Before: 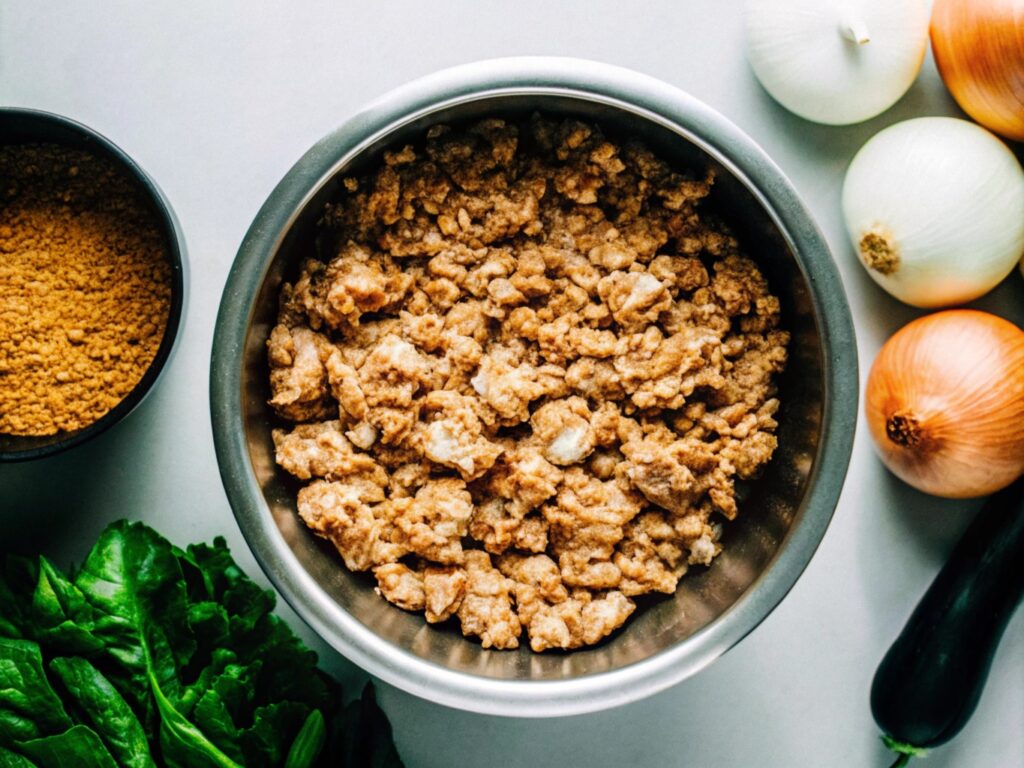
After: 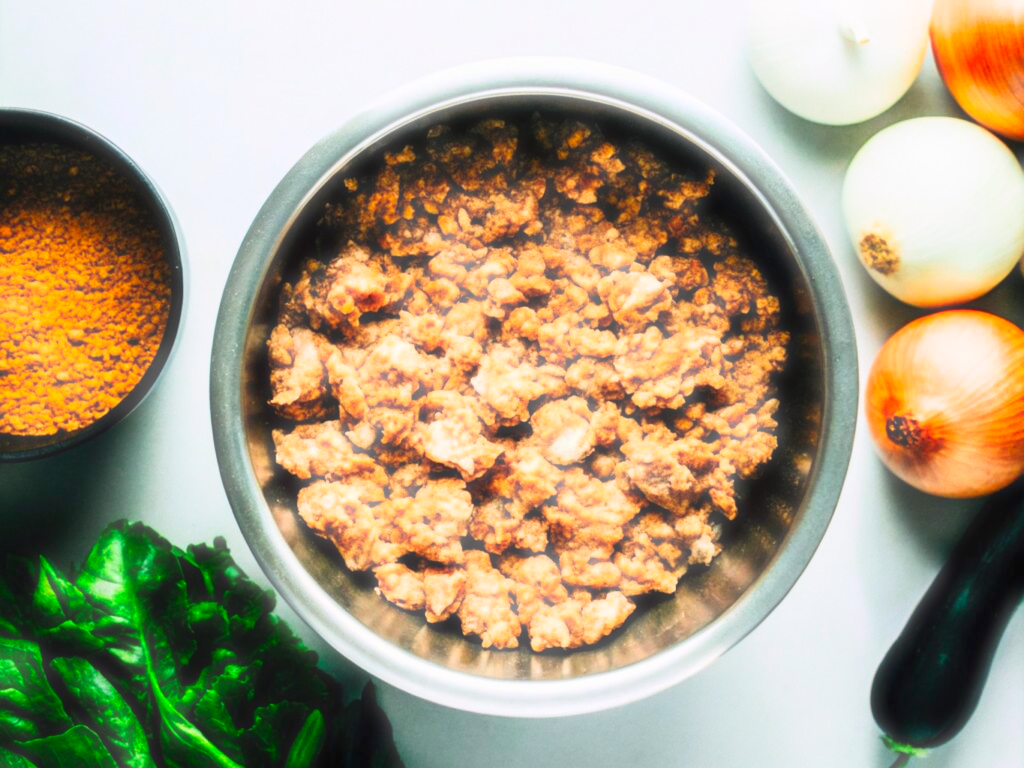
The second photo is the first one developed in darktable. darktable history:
contrast brightness saturation: contrast 0.2, brightness 0.2, saturation 0.8
haze removal: strength -0.9, distance 0.225, compatibility mode true, adaptive false
